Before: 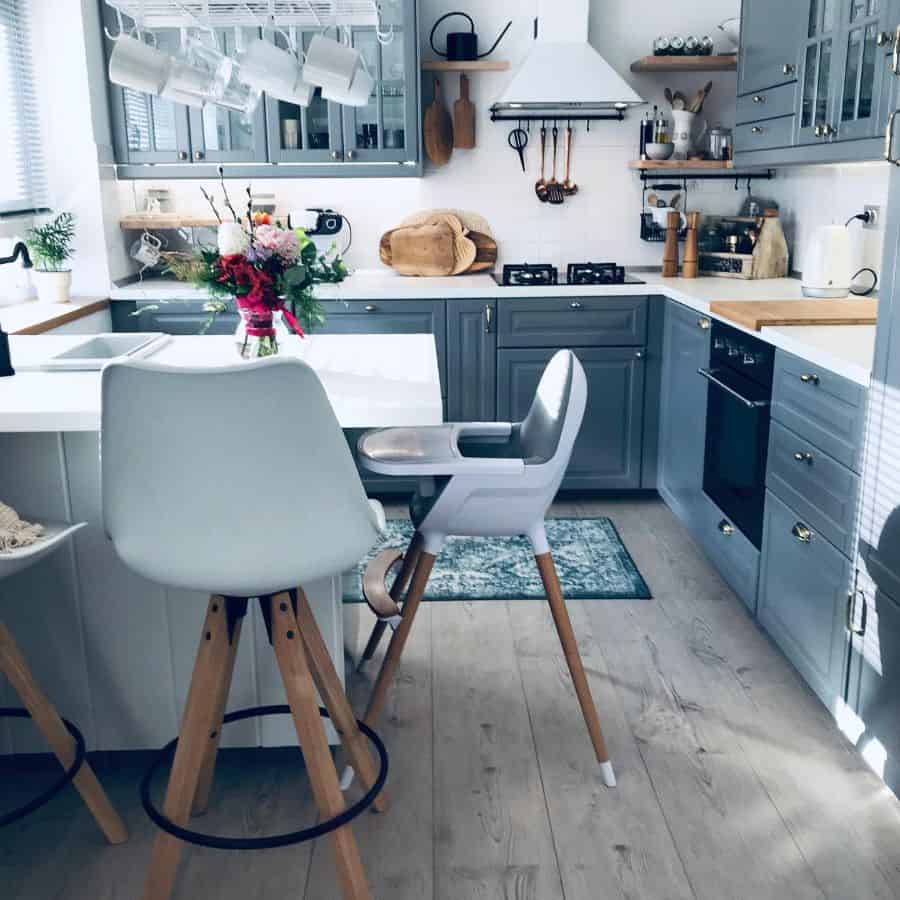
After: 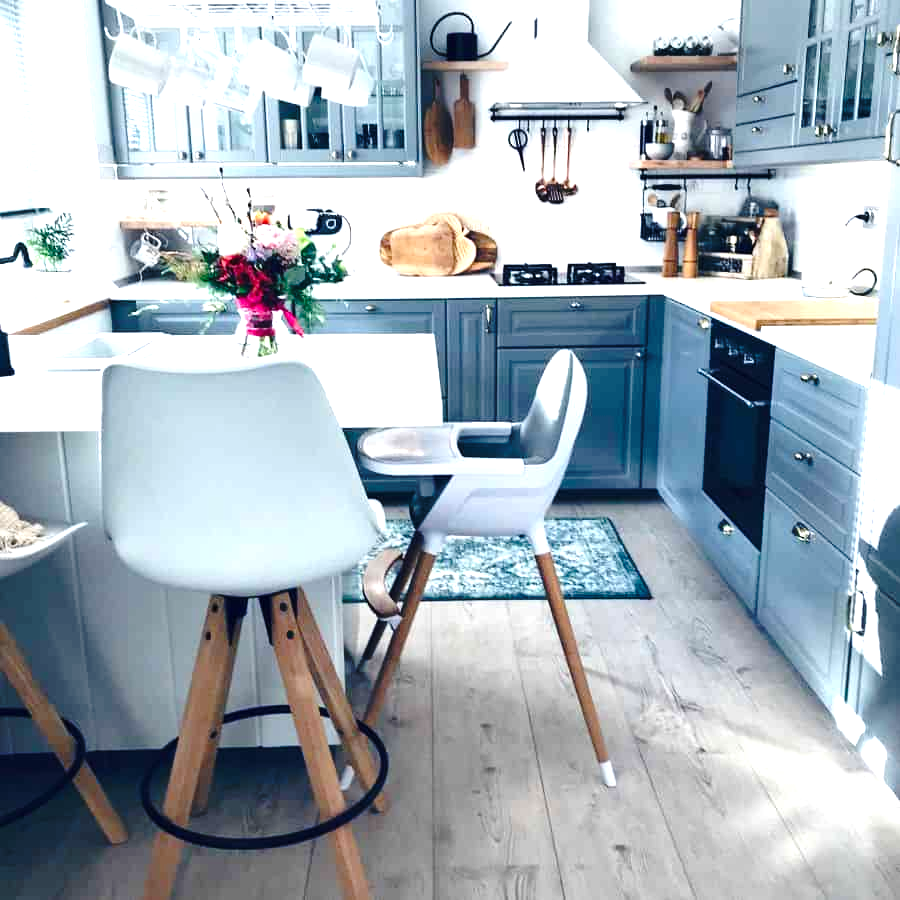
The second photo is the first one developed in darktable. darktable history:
base curve: curves: ch0 [(0, 0) (0.073, 0.04) (0.157, 0.139) (0.492, 0.492) (0.758, 0.758) (1, 1)], preserve colors none
exposure: exposure 0.999 EV, compensate highlight preservation false
